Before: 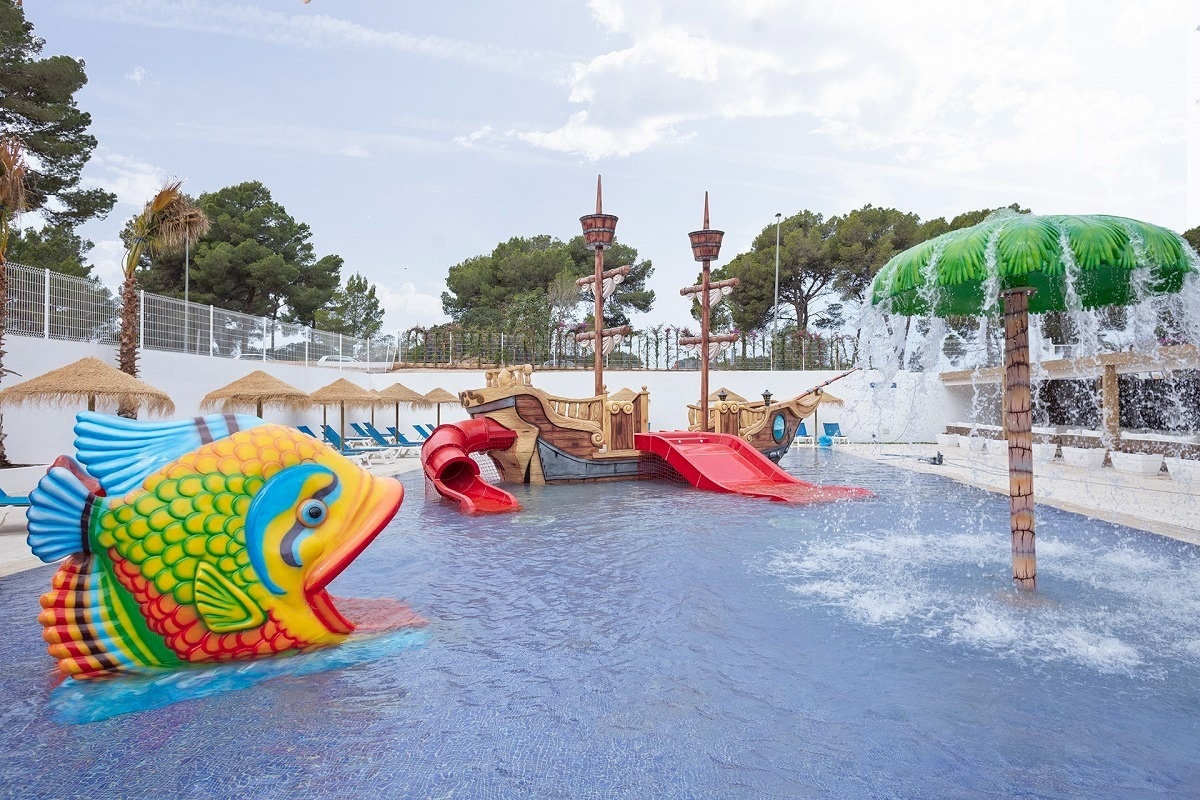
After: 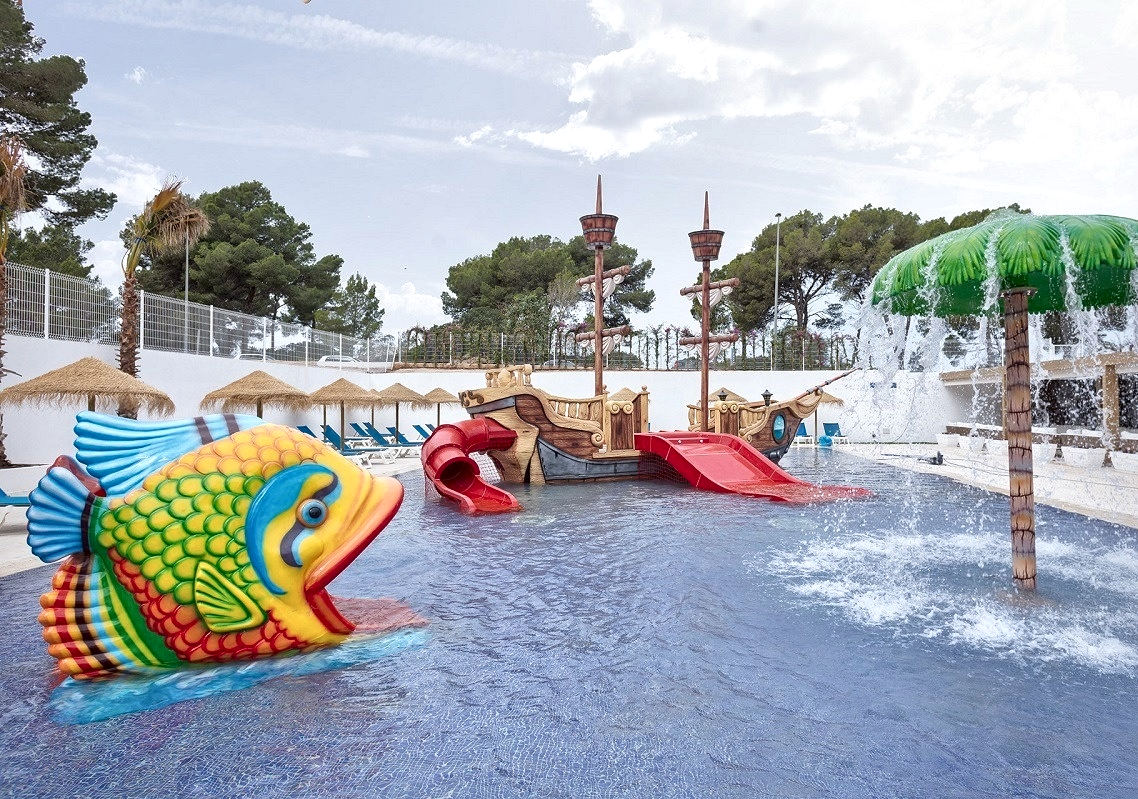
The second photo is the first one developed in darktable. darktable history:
crop and rotate: left 0%, right 5.103%
local contrast: mode bilateral grid, contrast 19, coarseness 50, detail 178%, midtone range 0.2
contrast brightness saturation: saturation -0.067
